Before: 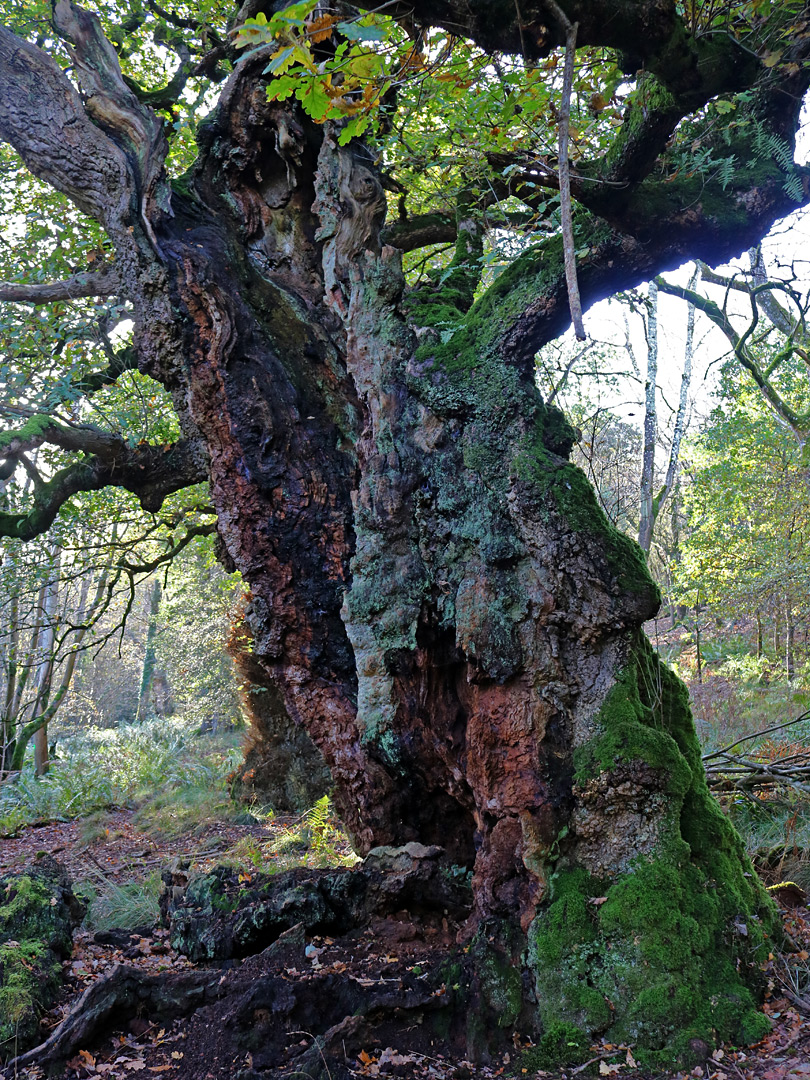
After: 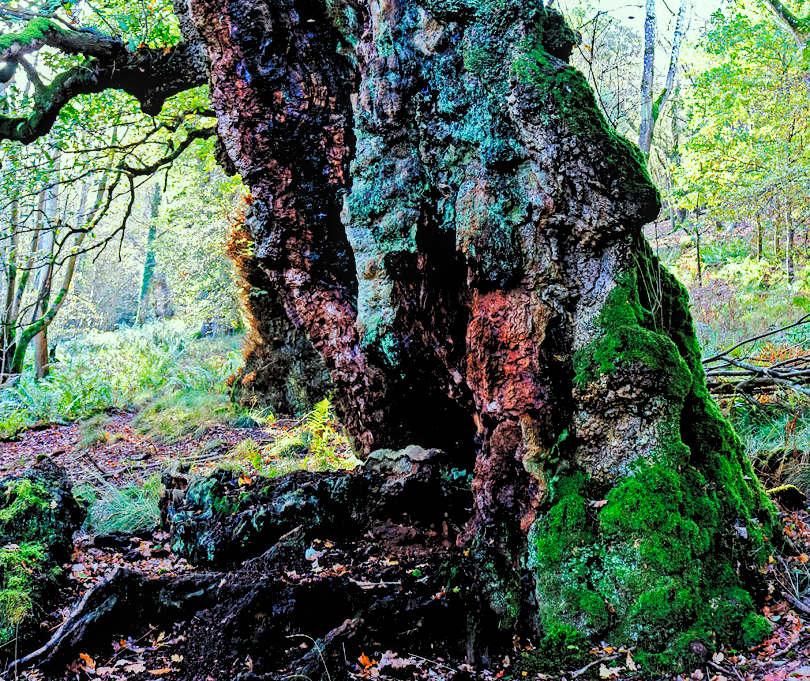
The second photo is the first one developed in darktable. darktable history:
crop and rotate: top 36.943%
levels: levels [0.093, 0.434, 0.988]
color correction: highlights a* -8.08, highlights b* 3.65
tone curve: curves: ch0 [(0.003, 0.023) (0.071, 0.052) (0.249, 0.201) (0.466, 0.557) (0.625, 0.761) (0.783, 0.9) (0.994, 0.968)]; ch1 [(0, 0) (0.262, 0.227) (0.417, 0.386) (0.469, 0.467) (0.502, 0.498) (0.531, 0.521) (0.576, 0.586) (0.612, 0.634) (0.634, 0.68) (0.686, 0.728) (0.994, 0.987)]; ch2 [(0, 0) (0.262, 0.188) (0.385, 0.353) (0.427, 0.424) (0.495, 0.493) (0.518, 0.544) (0.55, 0.579) (0.595, 0.621) (0.644, 0.748) (1, 1)], preserve colors none
local contrast: on, module defaults
